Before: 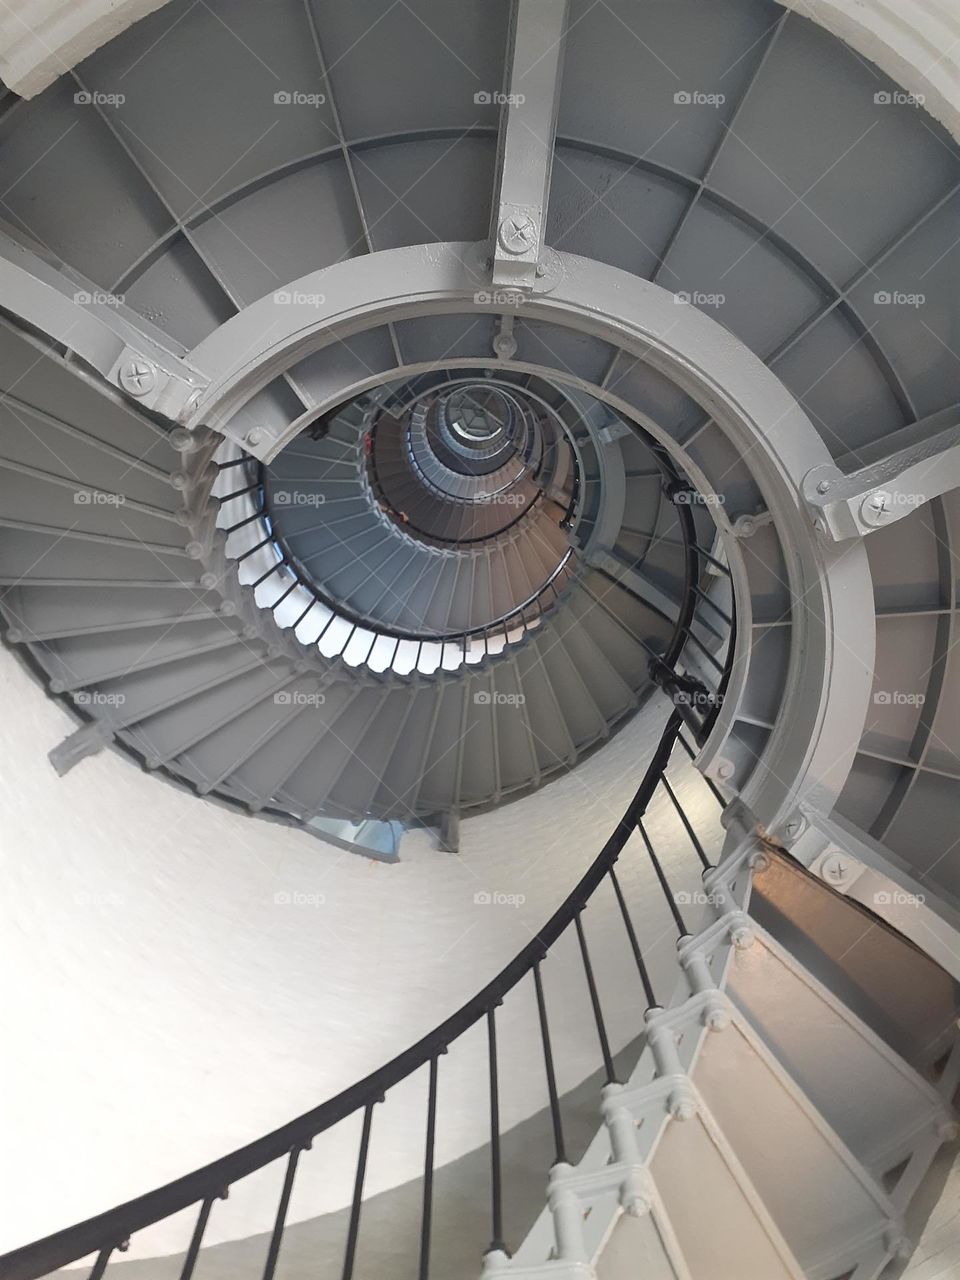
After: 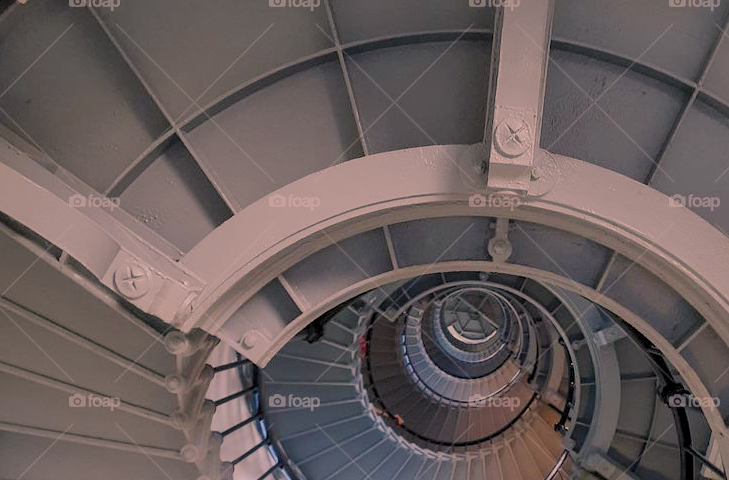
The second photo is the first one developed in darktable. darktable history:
contrast brightness saturation: contrast 0.069, brightness -0.129, saturation 0.046
filmic rgb: middle gray luminance 3.67%, black relative exposure -5.91 EV, white relative exposure 6.37 EV, threshold 5.97 EV, dynamic range scaling 21.88%, target black luminance 0%, hardness 2.31, latitude 46.74%, contrast 0.788, highlights saturation mix 99.37%, shadows ↔ highlights balance 0.016%, enable highlight reconstruction true
local contrast: on, module defaults
crop: left 0.534%, top 7.626%, right 23.446%, bottom 54.799%
color balance rgb: highlights gain › chroma 4.606%, highlights gain › hue 33.18°, perceptual saturation grading › global saturation 25.903%, perceptual brilliance grading › global brilliance 18.382%
